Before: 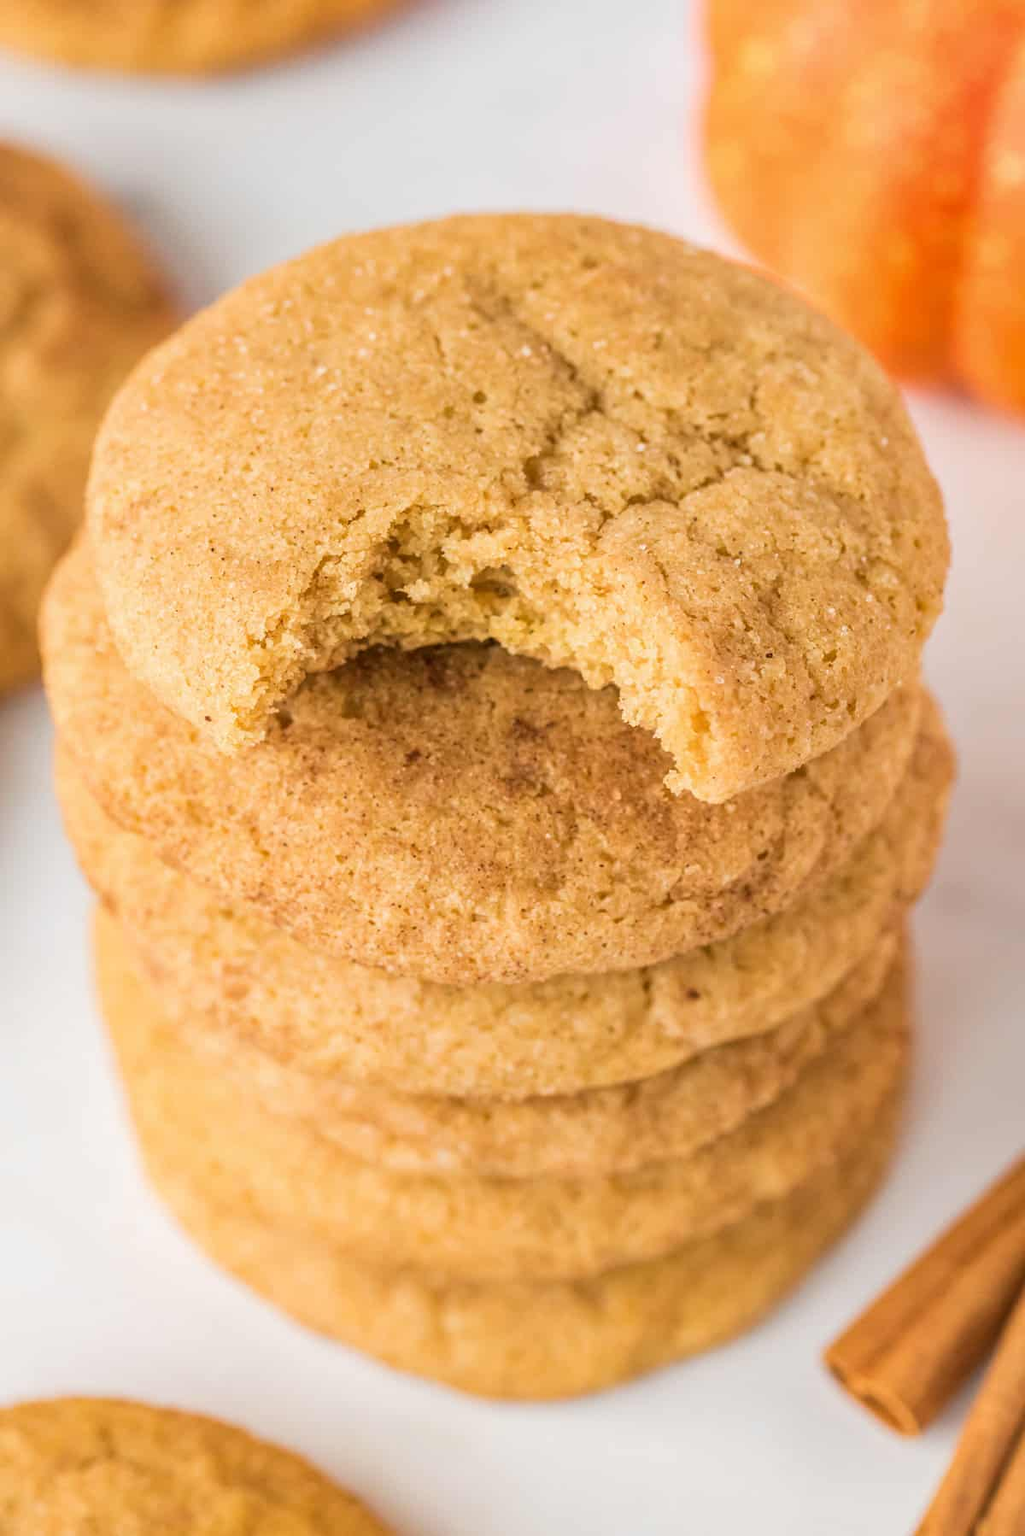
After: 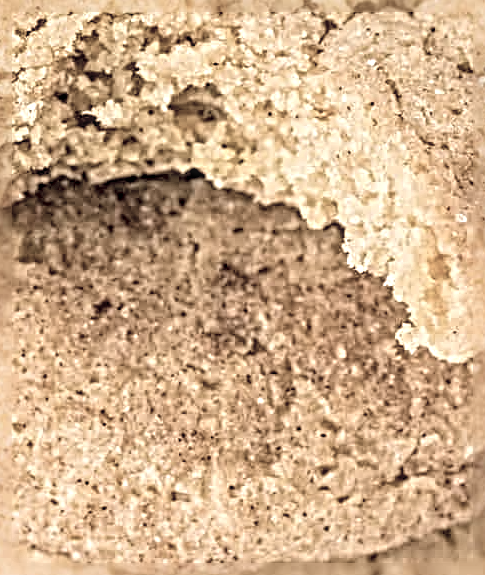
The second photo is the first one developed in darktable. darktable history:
local contrast: detail 130%
contrast brightness saturation: brightness 0.18, saturation -0.5
crop: left 31.751%, top 32.172%, right 27.8%, bottom 35.83%
color balance rgb: on, module defaults
sharpen: radius 6.3, amount 1.8, threshold 0
